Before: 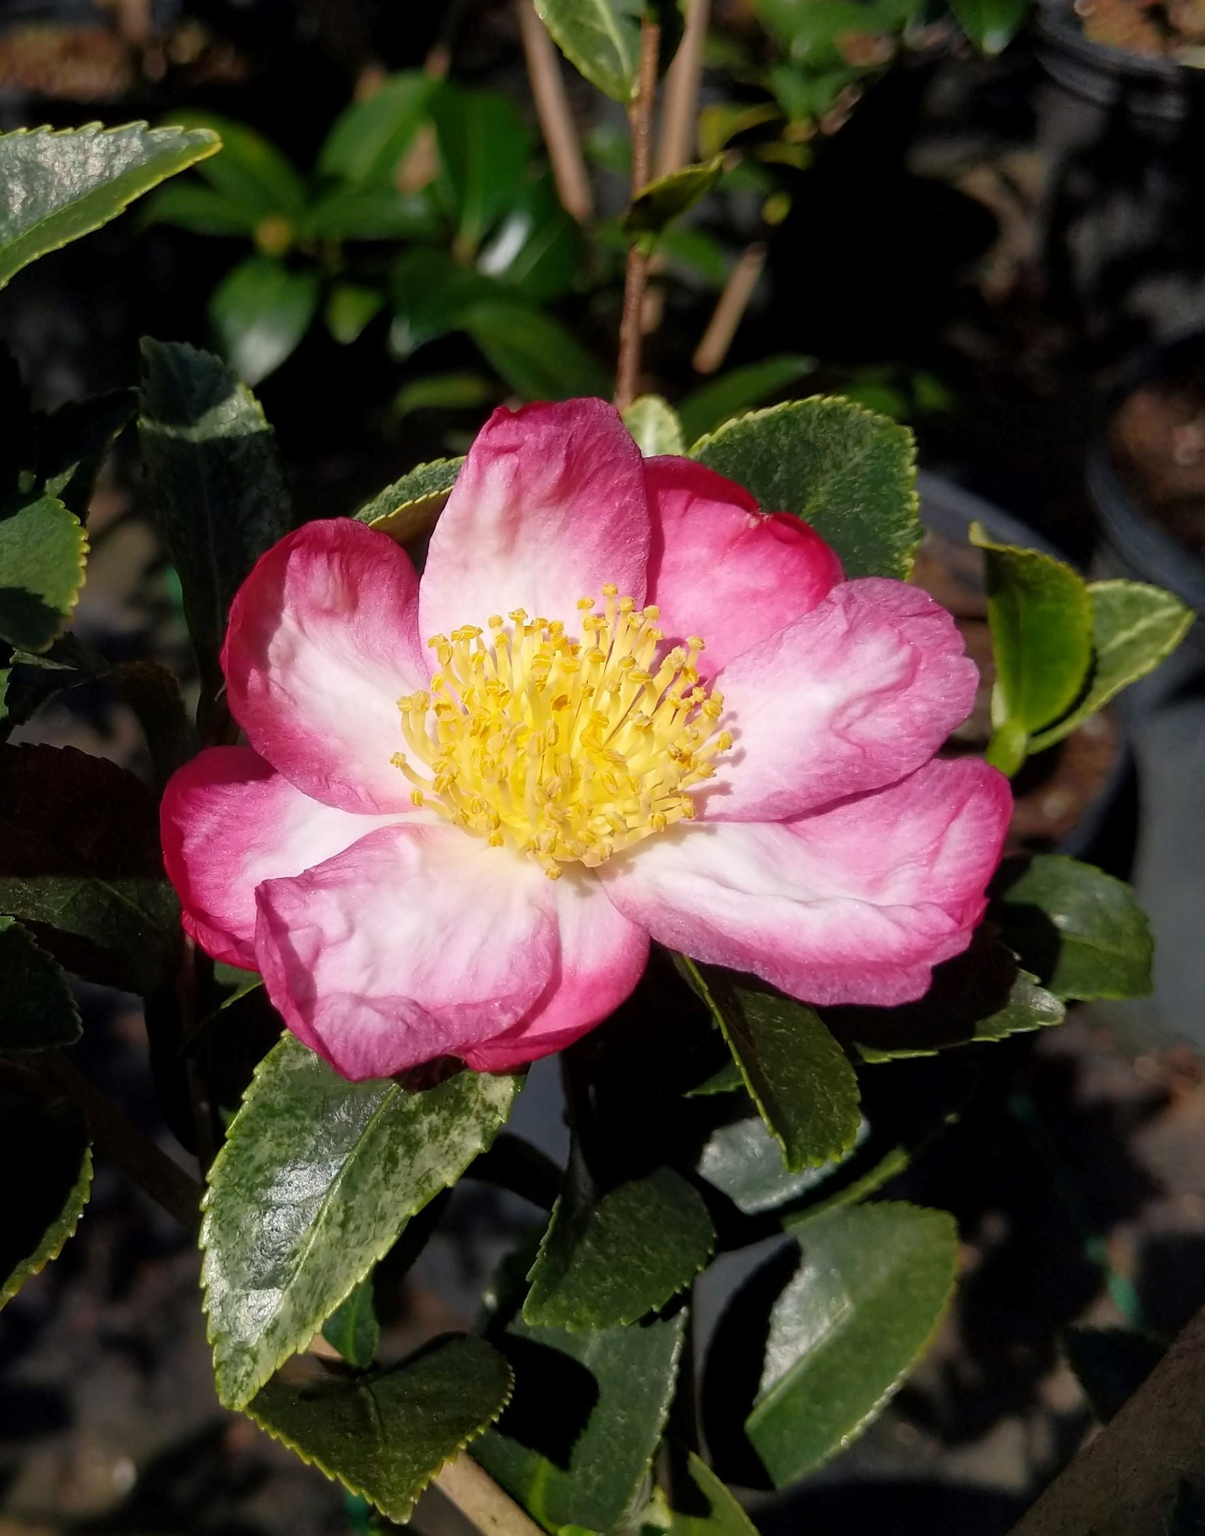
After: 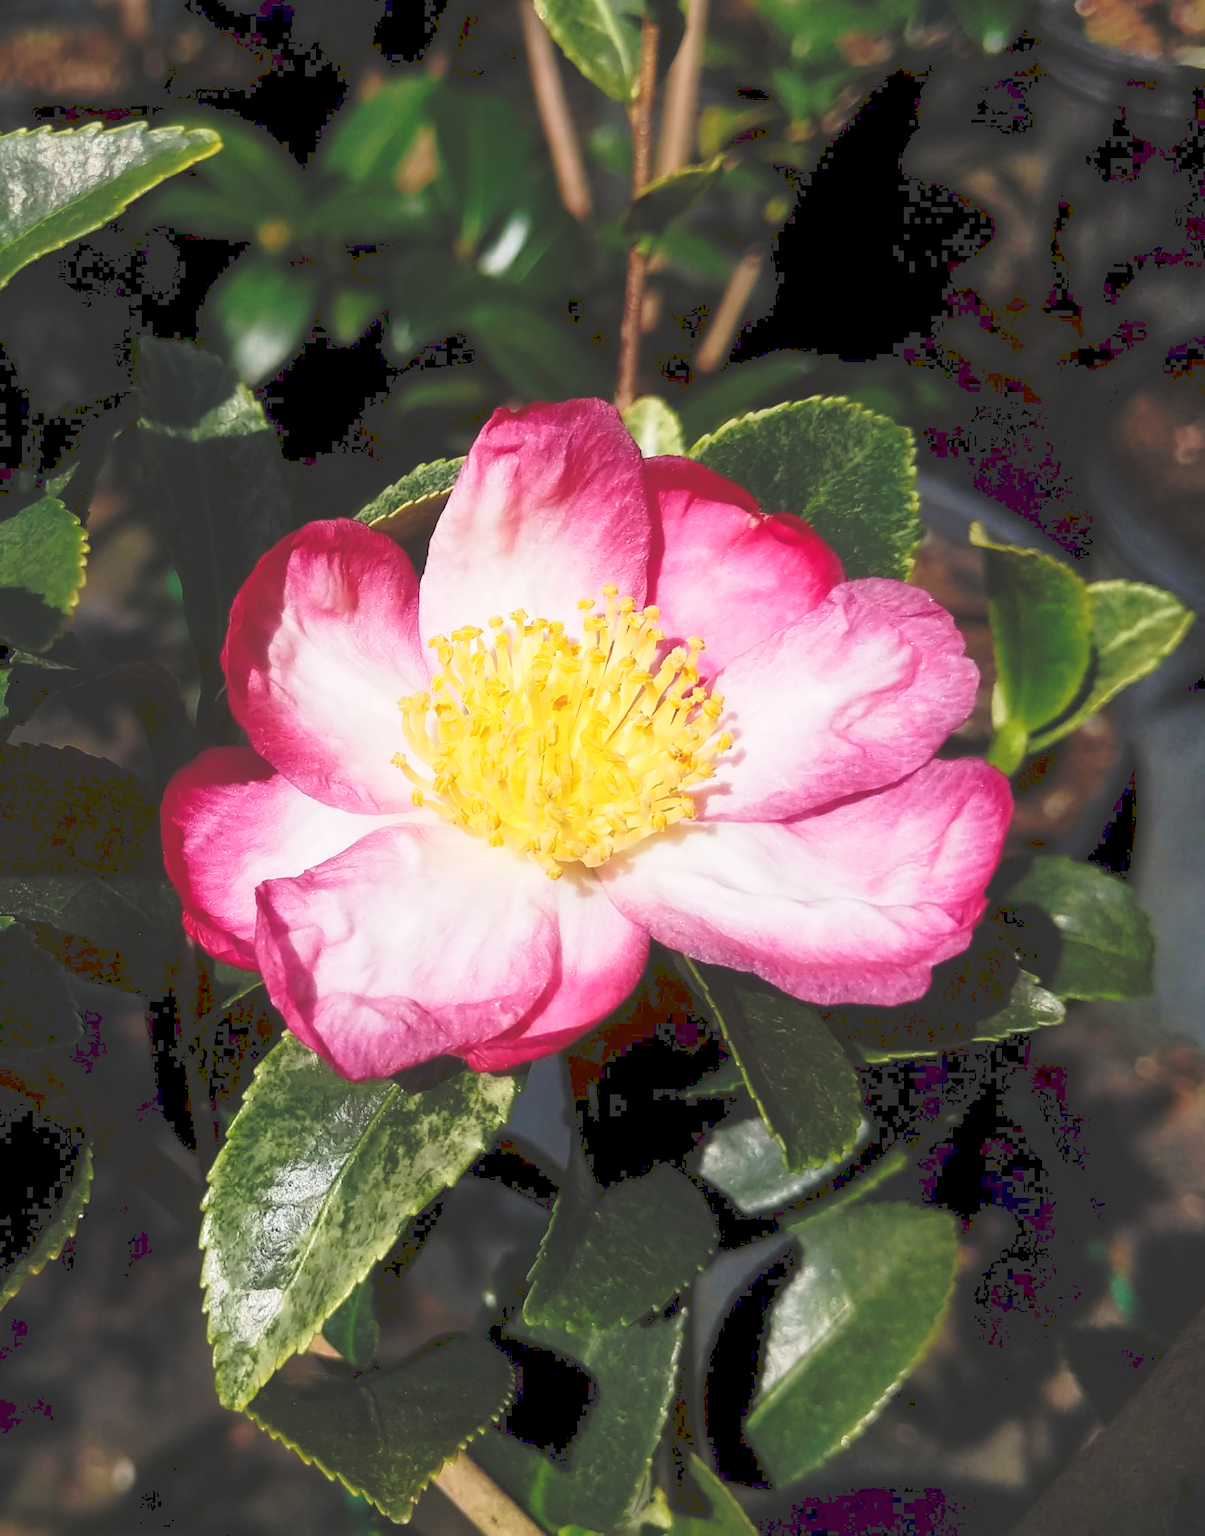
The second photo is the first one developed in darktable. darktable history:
tone curve: curves: ch0 [(0, 0) (0.003, 0.203) (0.011, 0.203) (0.025, 0.21) (0.044, 0.22) (0.069, 0.231) (0.1, 0.243) (0.136, 0.255) (0.177, 0.277) (0.224, 0.305) (0.277, 0.346) (0.335, 0.412) (0.399, 0.492) (0.468, 0.571) (0.543, 0.658) (0.623, 0.75) (0.709, 0.837) (0.801, 0.905) (0.898, 0.955) (1, 1)], preserve colors none
exposure: exposure 0 EV, compensate highlight preservation false
